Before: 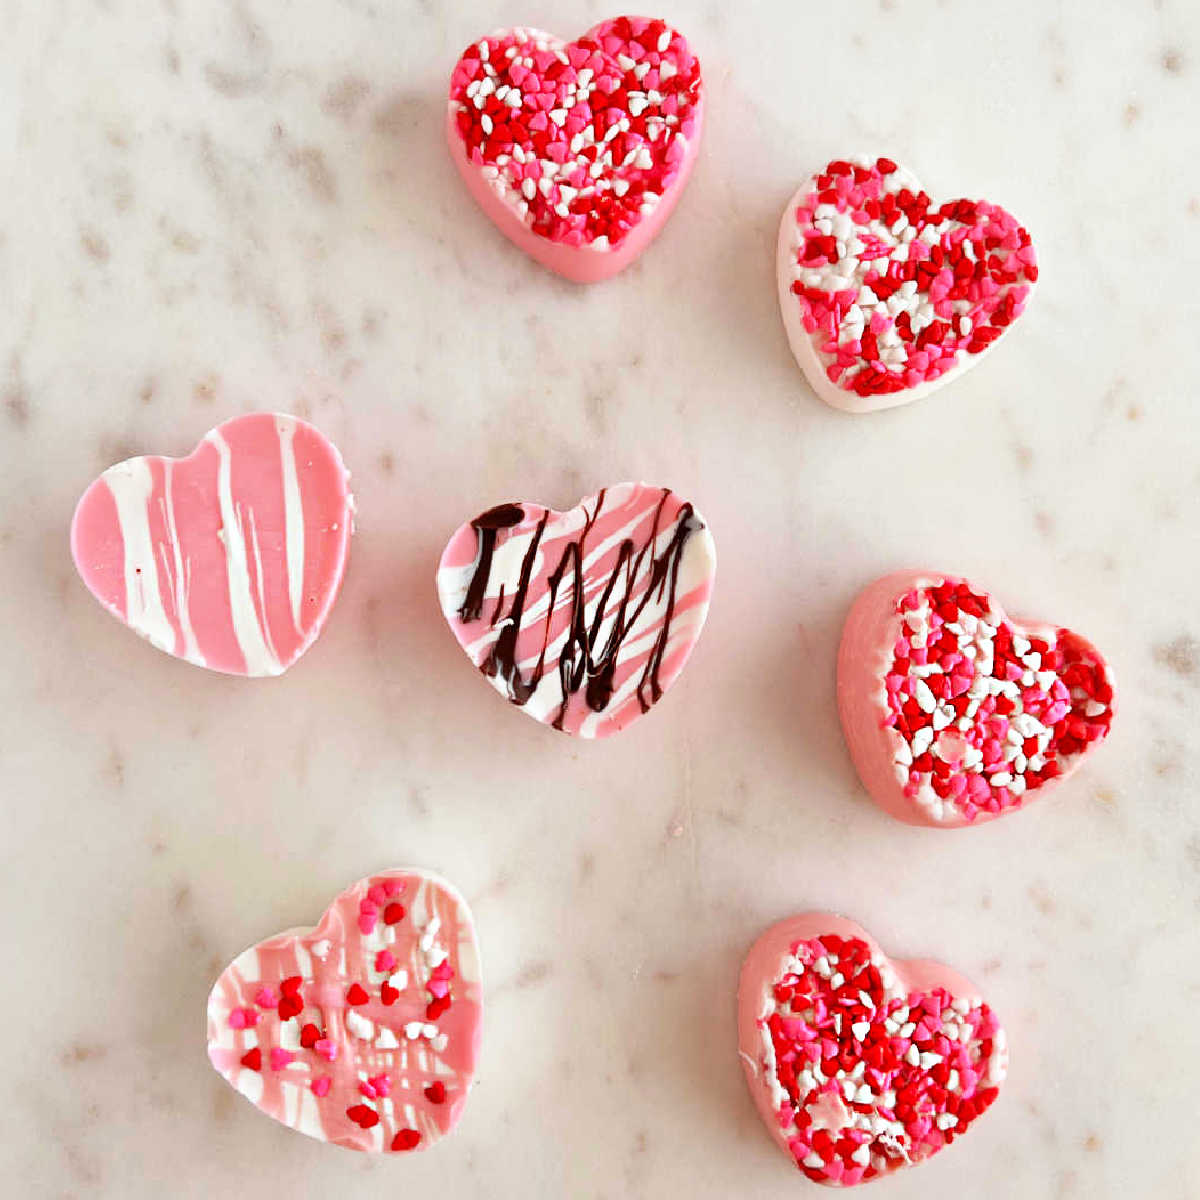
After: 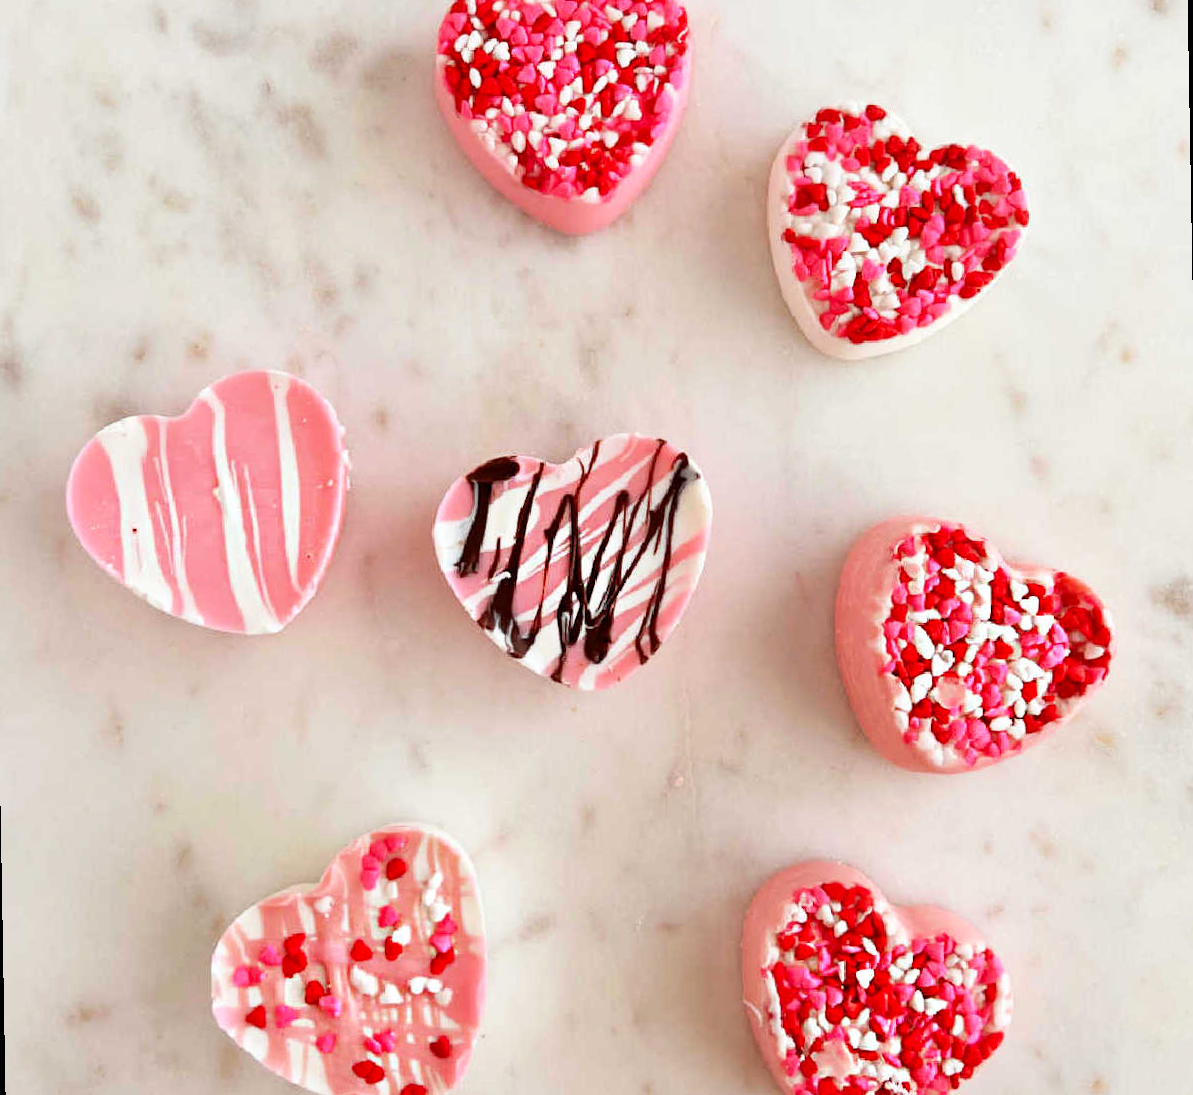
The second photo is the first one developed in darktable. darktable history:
contrast brightness saturation: contrast 0.08, saturation 0.02
rotate and perspective: rotation -1°, crop left 0.011, crop right 0.989, crop top 0.025, crop bottom 0.975
white balance: emerald 1
crop and rotate: top 2.479%, bottom 3.018%
